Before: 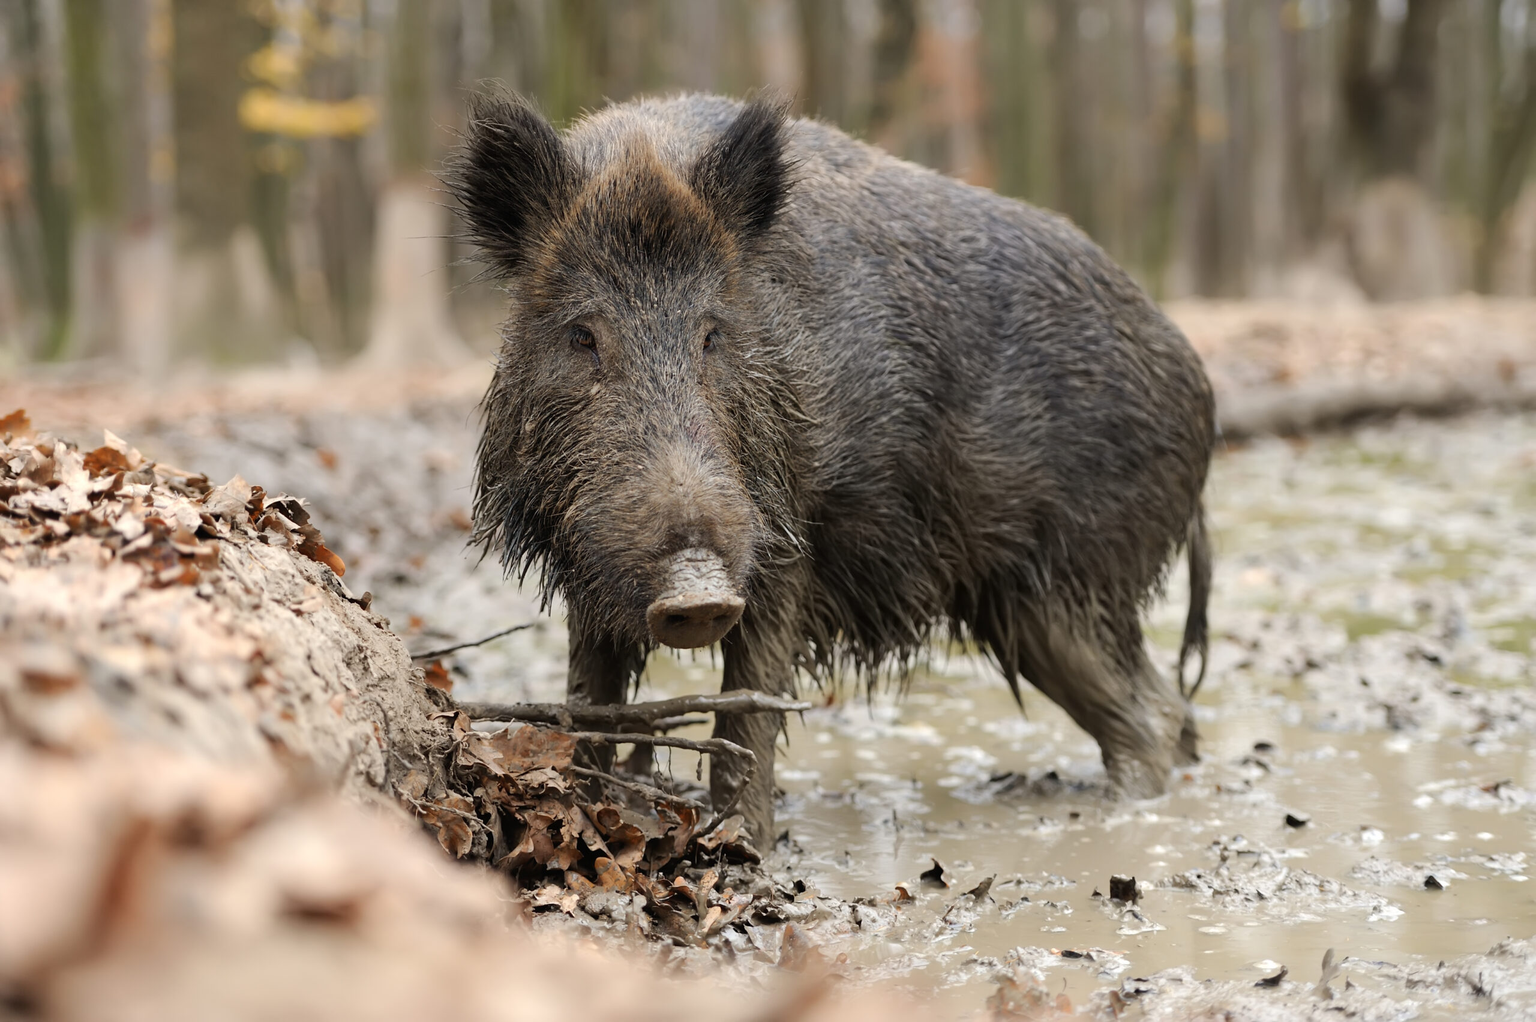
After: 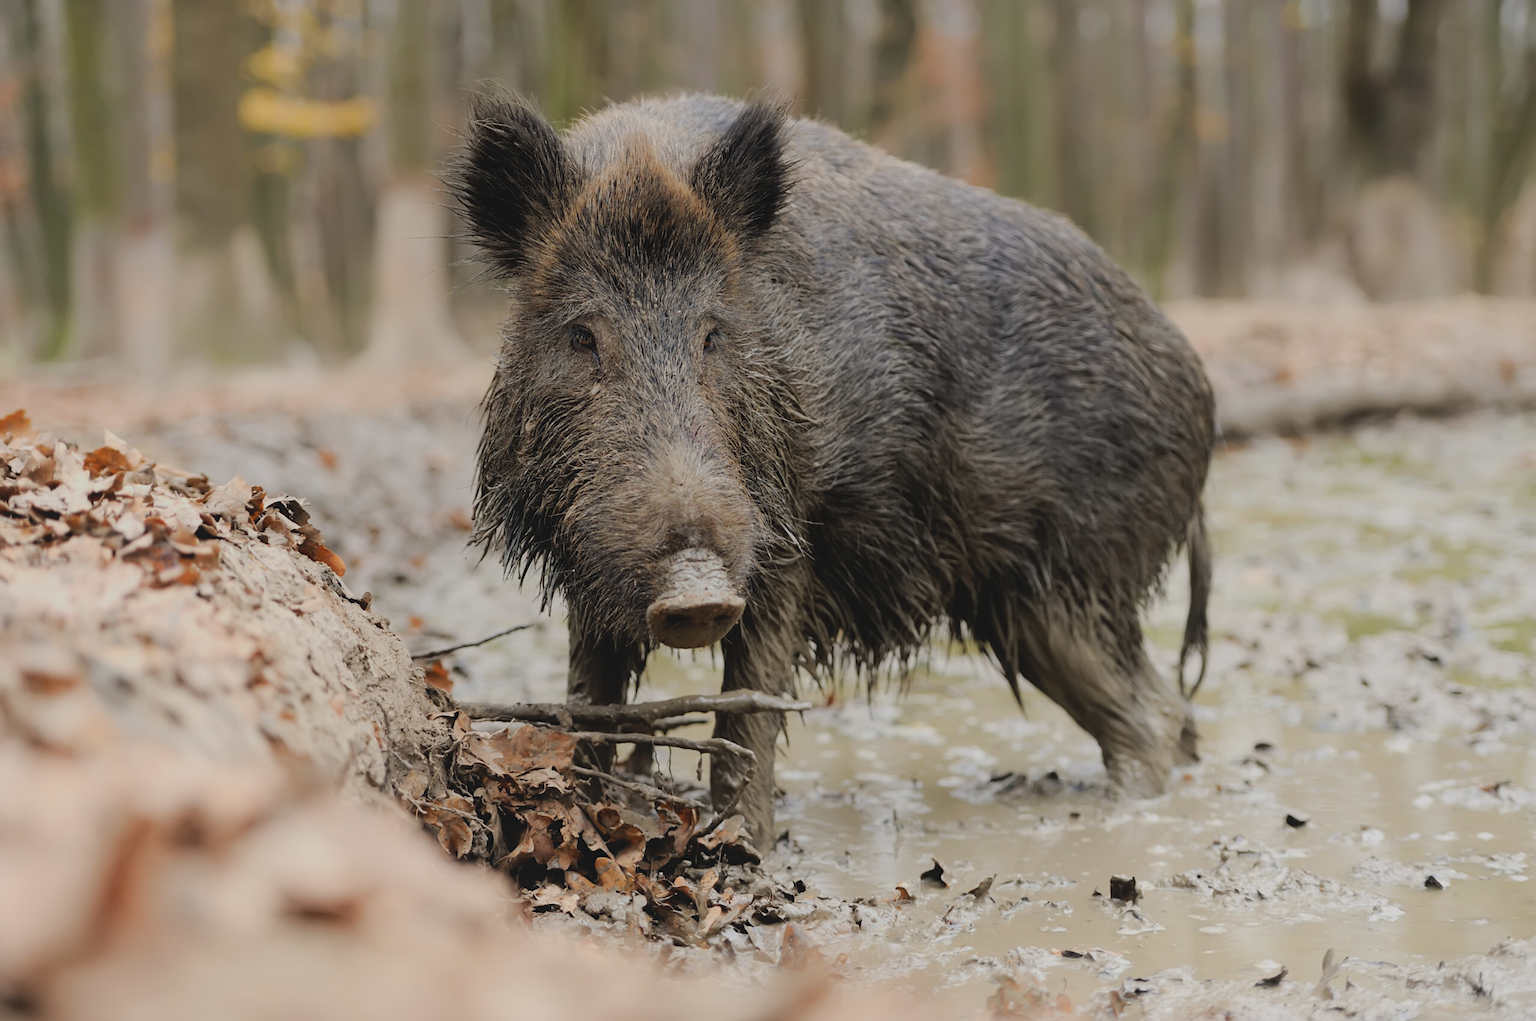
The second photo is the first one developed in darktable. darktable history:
filmic rgb: black relative exposure -8.02 EV, white relative exposure 4.02 EV, hardness 4.21
local contrast: highlights 69%, shadows 67%, detail 84%, midtone range 0.325
